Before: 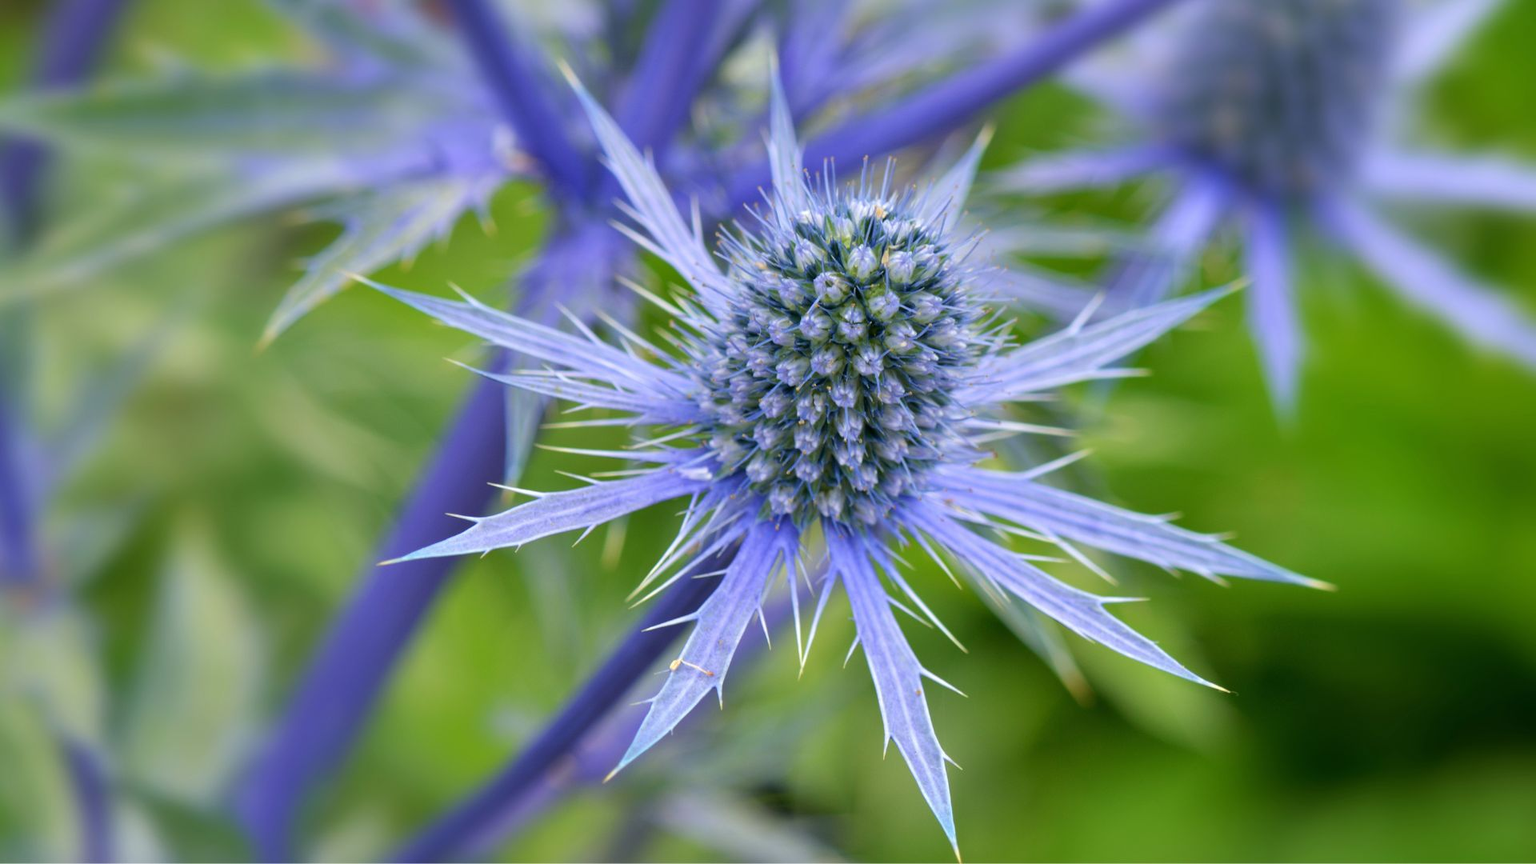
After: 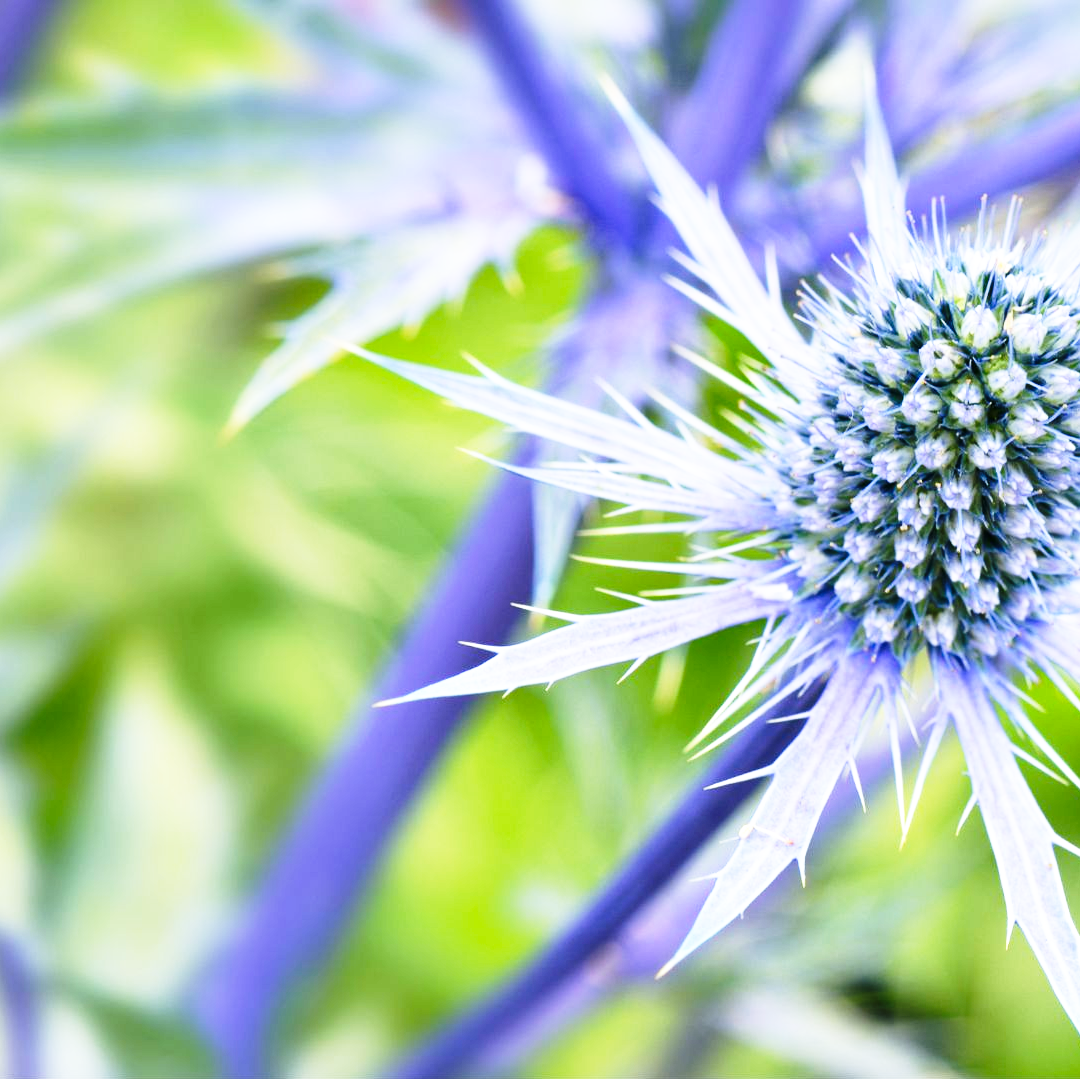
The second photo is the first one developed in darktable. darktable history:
base curve: curves: ch0 [(0, 0) (0.026, 0.03) (0.109, 0.232) (0.351, 0.748) (0.669, 0.968) (1, 1)], preserve colors none
crop: left 5.114%, right 38.589%
tone equalizer: -8 EV -0.417 EV, -7 EV -0.389 EV, -6 EV -0.333 EV, -5 EV -0.222 EV, -3 EV 0.222 EV, -2 EV 0.333 EV, -1 EV 0.389 EV, +0 EV 0.417 EV, edges refinement/feathering 500, mask exposure compensation -1.57 EV, preserve details no
